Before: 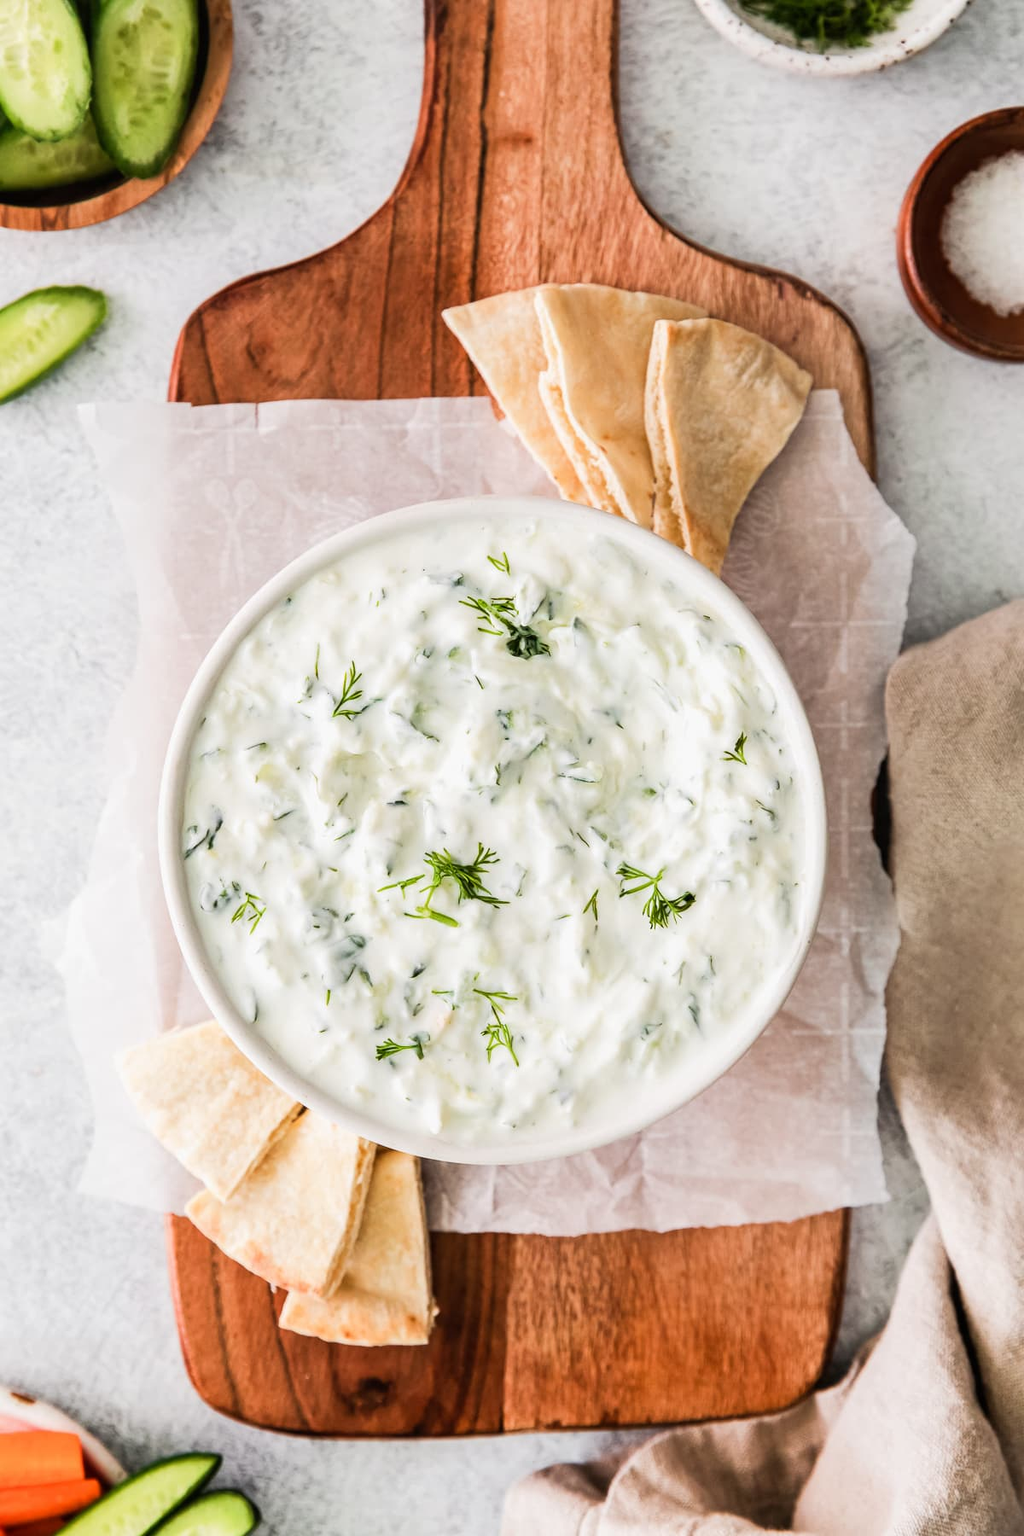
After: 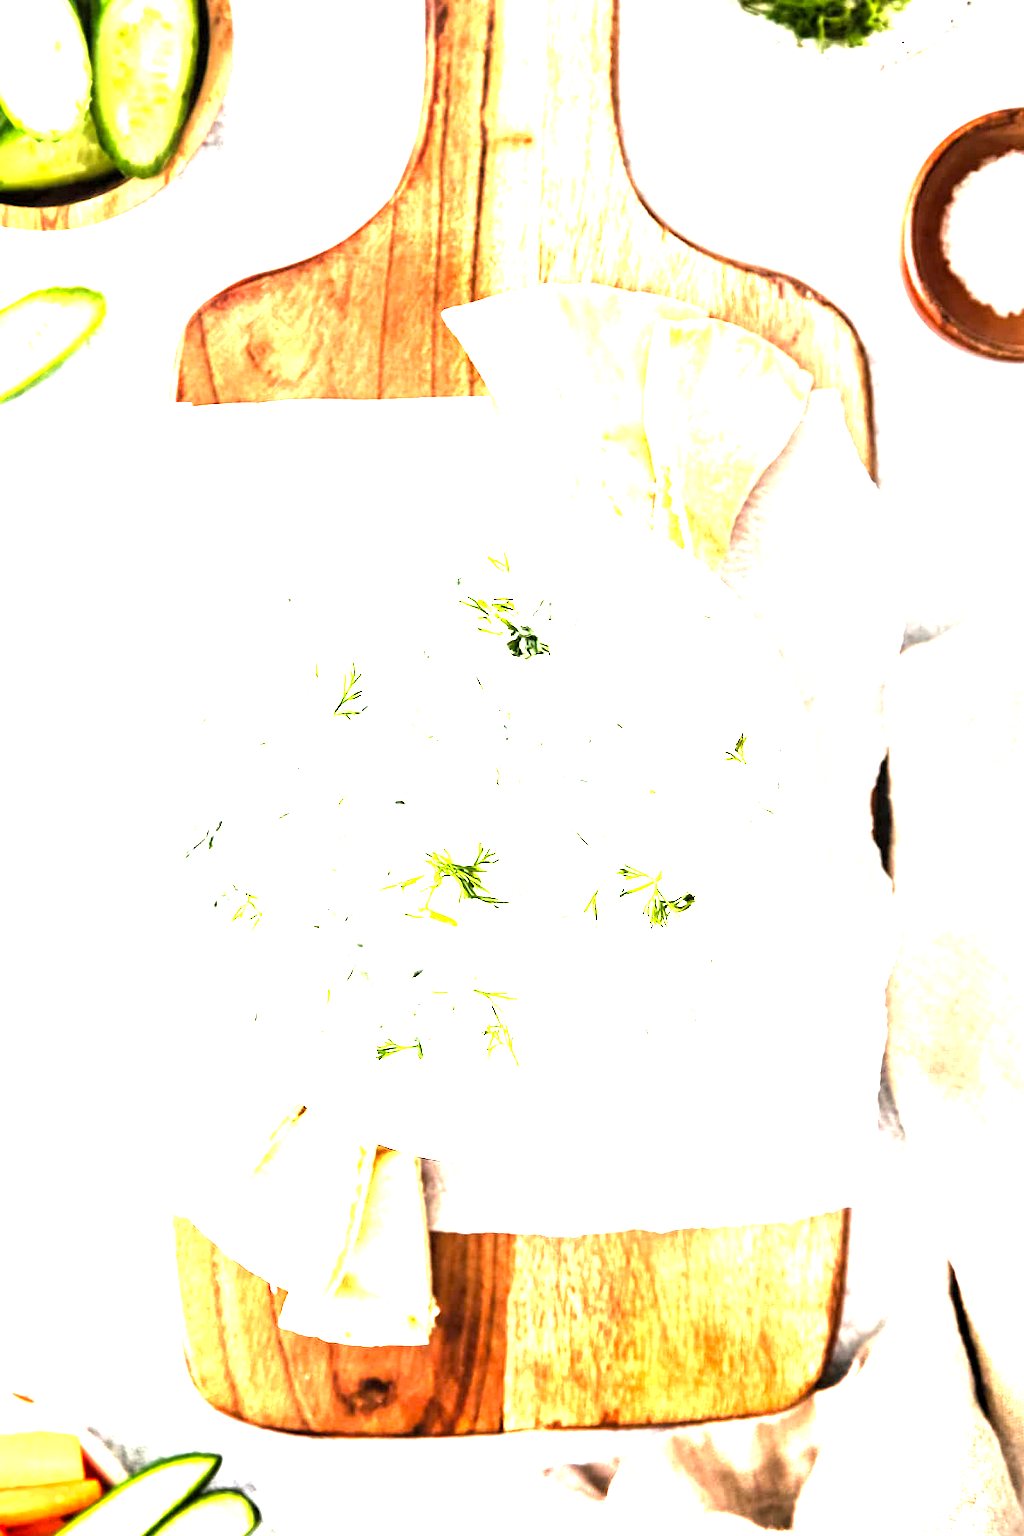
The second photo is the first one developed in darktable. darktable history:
exposure: black level correction 0.001, exposure 1.646 EV, compensate exposure bias true, compensate highlight preservation false
levels: levels [0.012, 0.367, 0.697]
